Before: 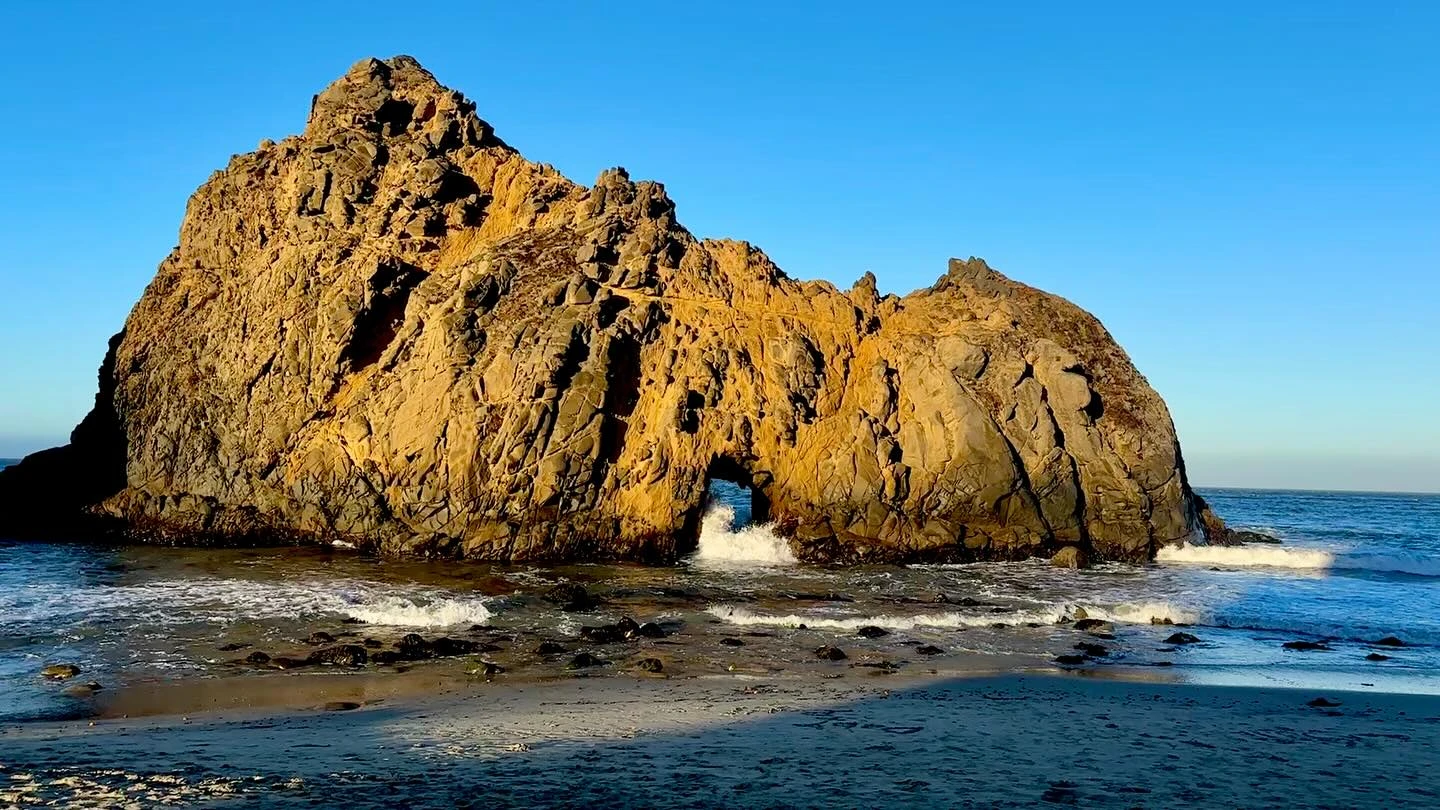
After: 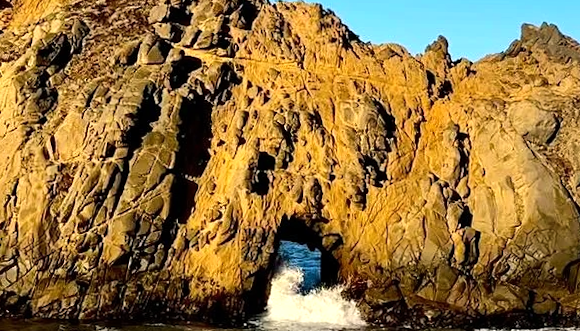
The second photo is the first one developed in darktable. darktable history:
rotate and perspective: rotation 0.8°, automatic cropping off
crop: left 30%, top 30%, right 30%, bottom 30%
tone equalizer: -8 EV -0.417 EV, -7 EV -0.389 EV, -6 EV -0.333 EV, -5 EV -0.222 EV, -3 EV 0.222 EV, -2 EV 0.333 EV, -1 EV 0.389 EV, +0 EV 0.417 EV, edges refinement/feathering 500, mask exposure compensation -1.57 EV, preserve details no
